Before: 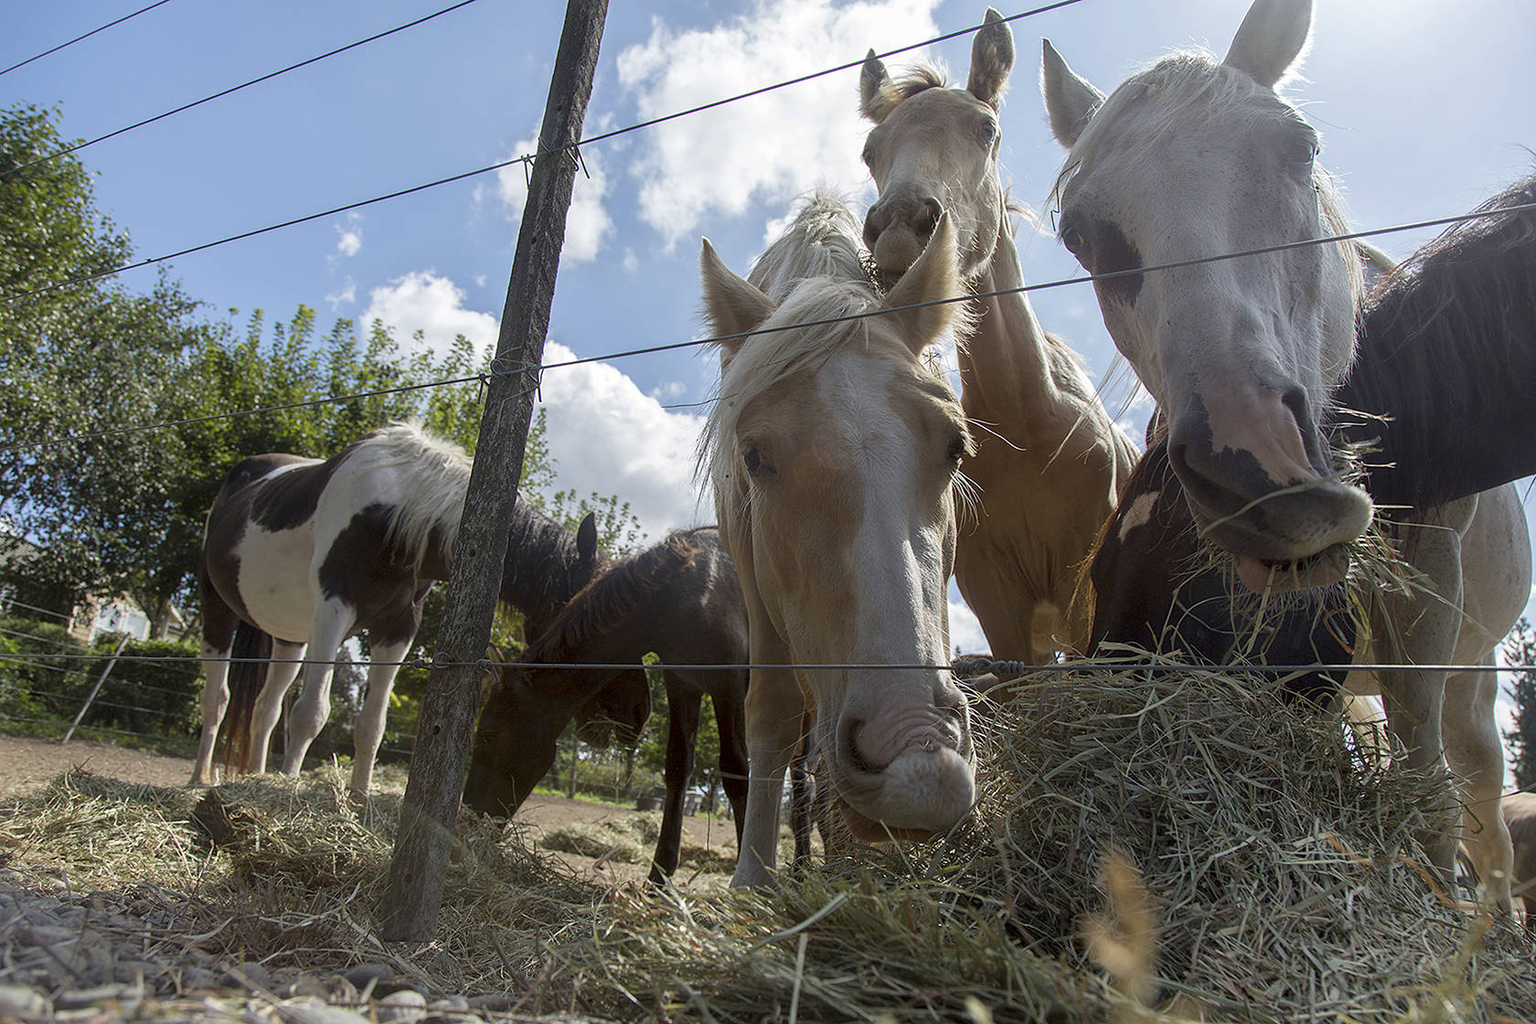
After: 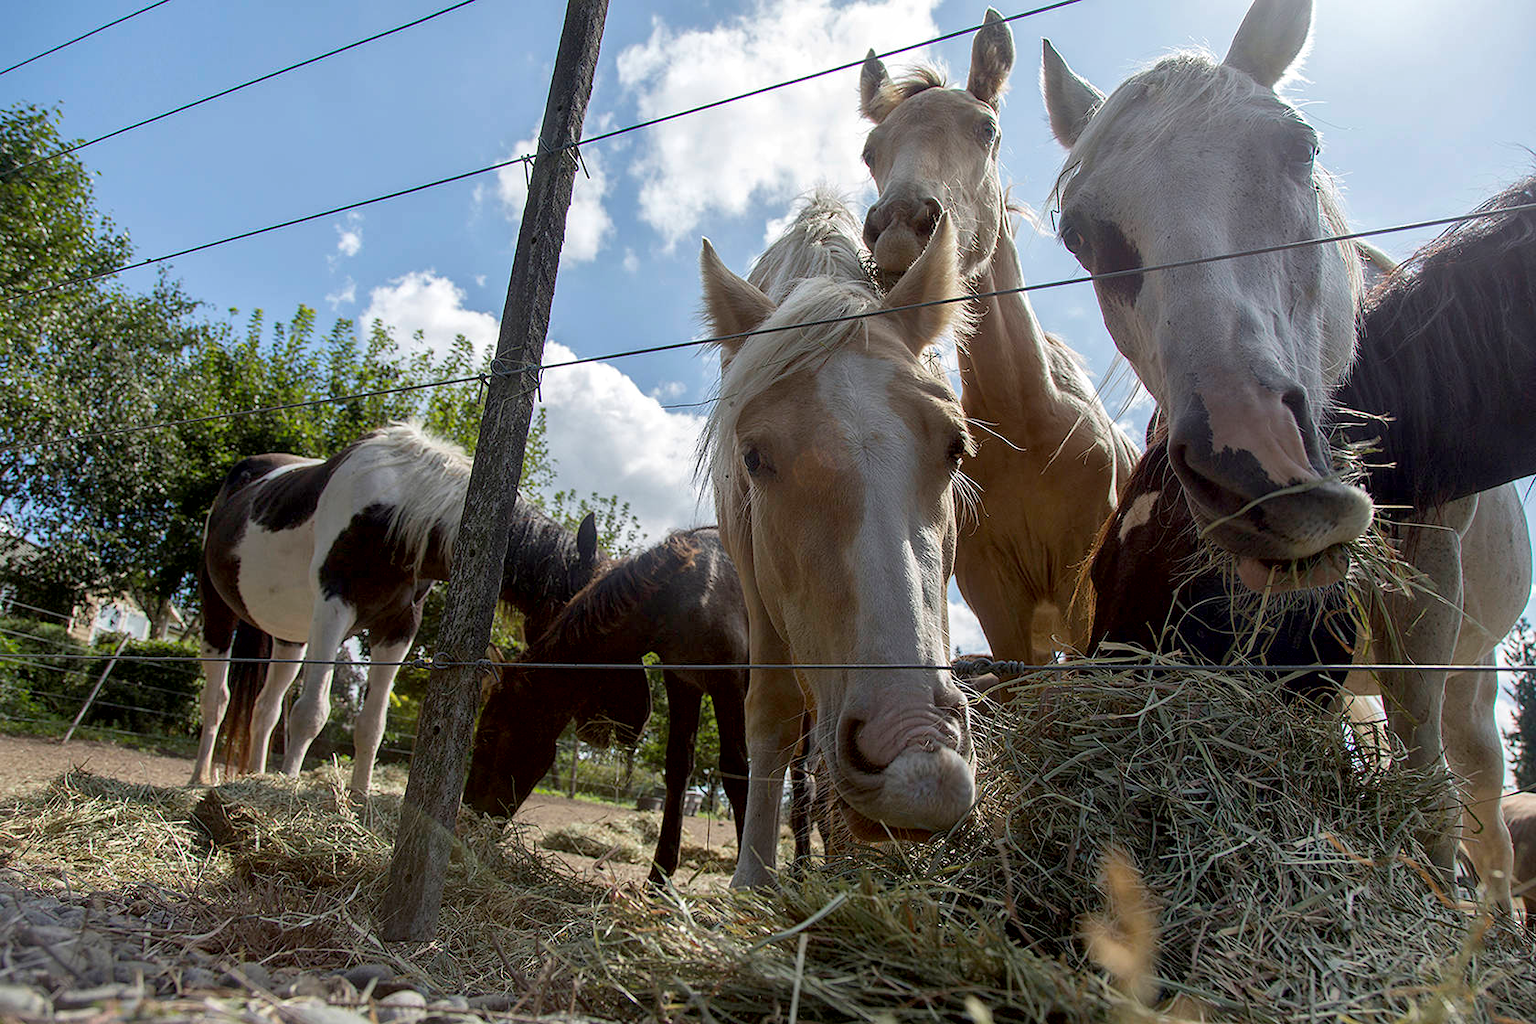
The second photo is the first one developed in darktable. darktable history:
local contrast: mode bilateral grid, contrast 19, coarseness 51, detail 119%, midtone range 0.2
exposure: black level correction 0.005, exposure 0.004 EV, compensate highlight preservation false
